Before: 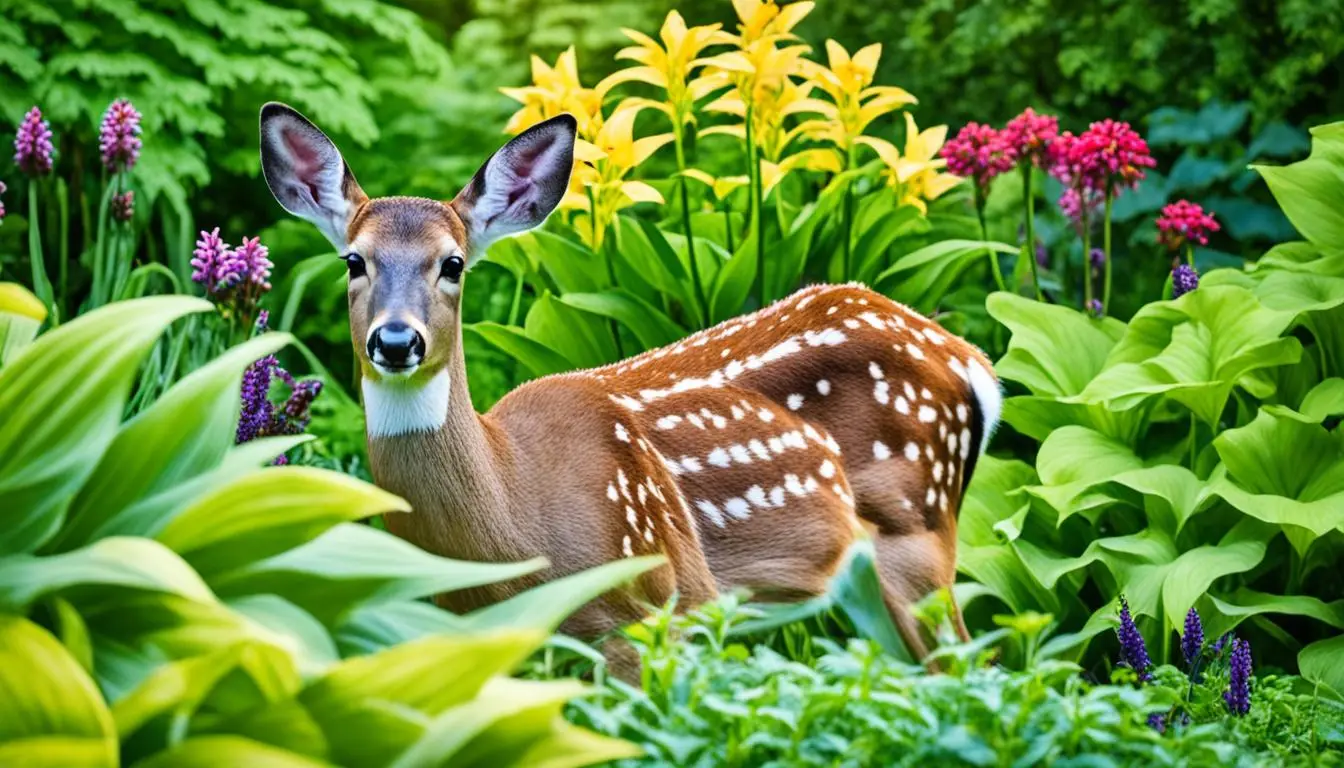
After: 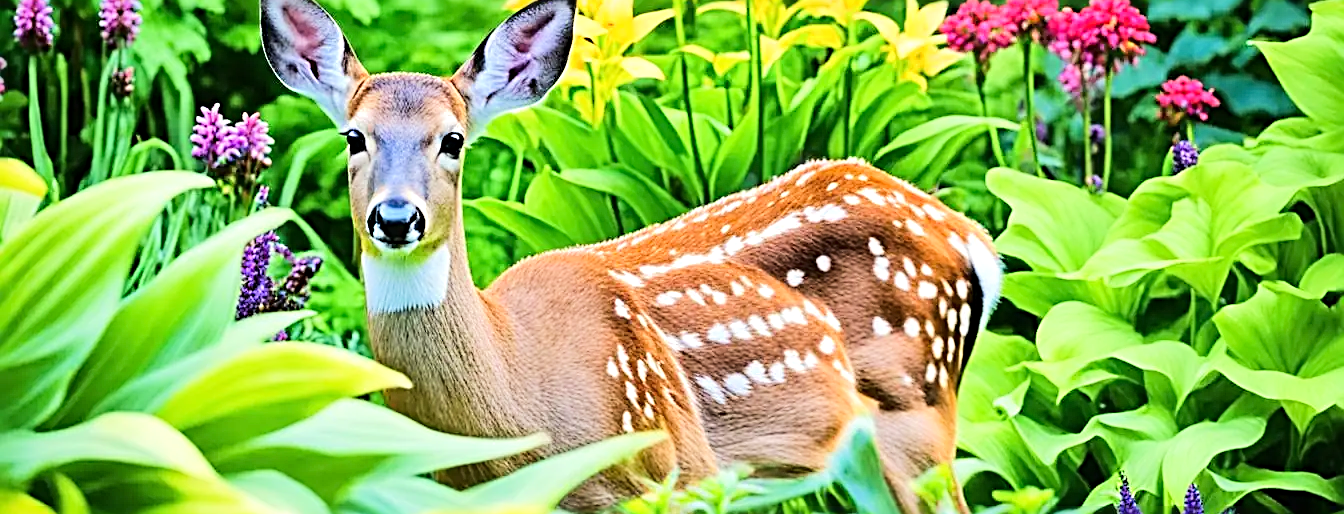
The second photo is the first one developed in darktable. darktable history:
crop: top 16.234%, bottom 16.783%
tone equalizer: -7 EV 0.149 EV, -6 EV 0.627 EV, -5 EV 1.18 EV, -4 EV 1.31 EV, -3 EV 1.13 EV, -2 EV 0.6 EV, -1 EV 0.149 EV, edges refinement/feathering 500, mask exposure compensation -1.57 EV, preserve details no
sharpen: radius 3.024, amount 0.761
